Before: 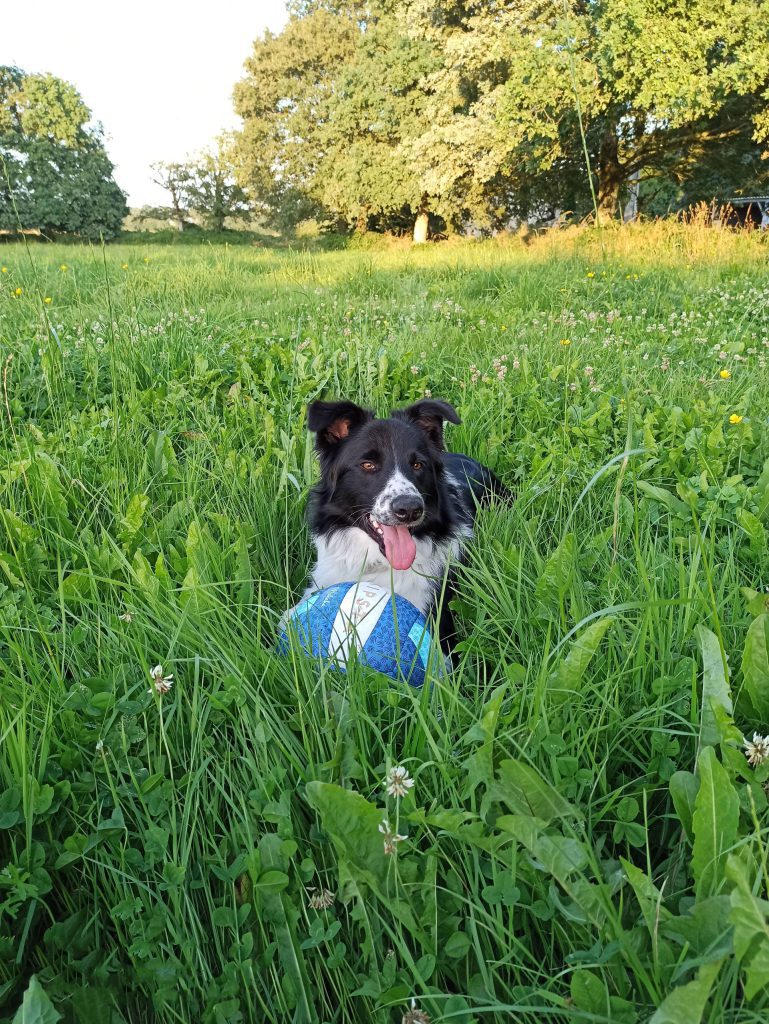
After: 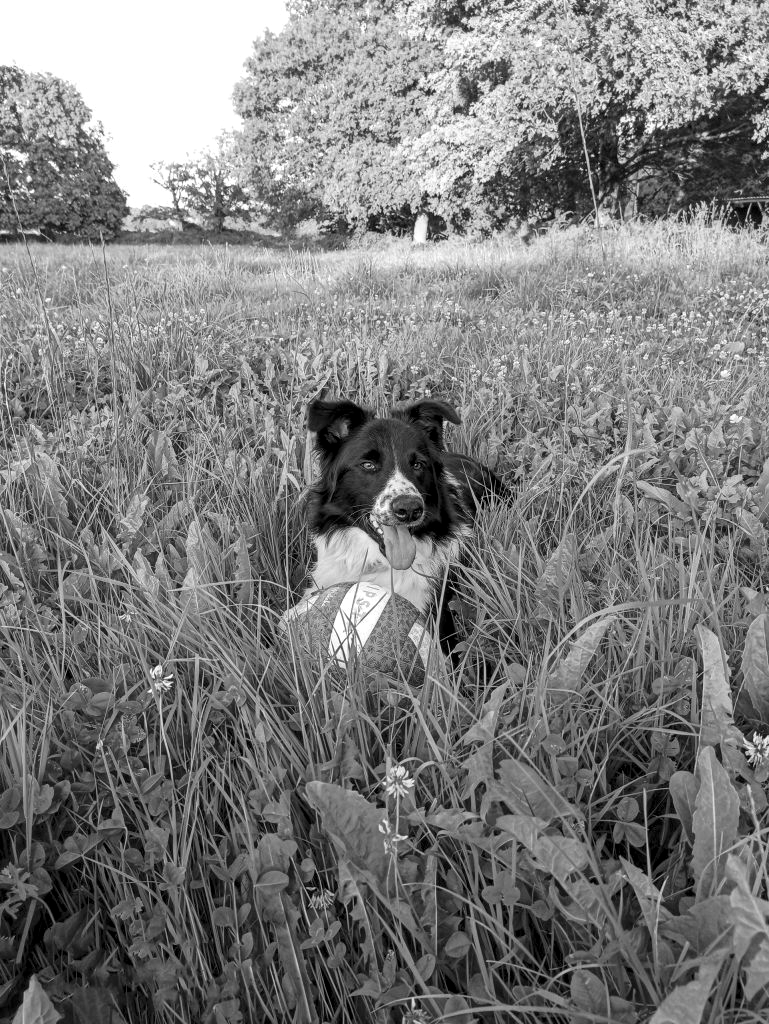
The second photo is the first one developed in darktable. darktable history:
local contrast: detail 130%
white balance: red 0.954, blue 1.079
monochrome: on, module defaults
